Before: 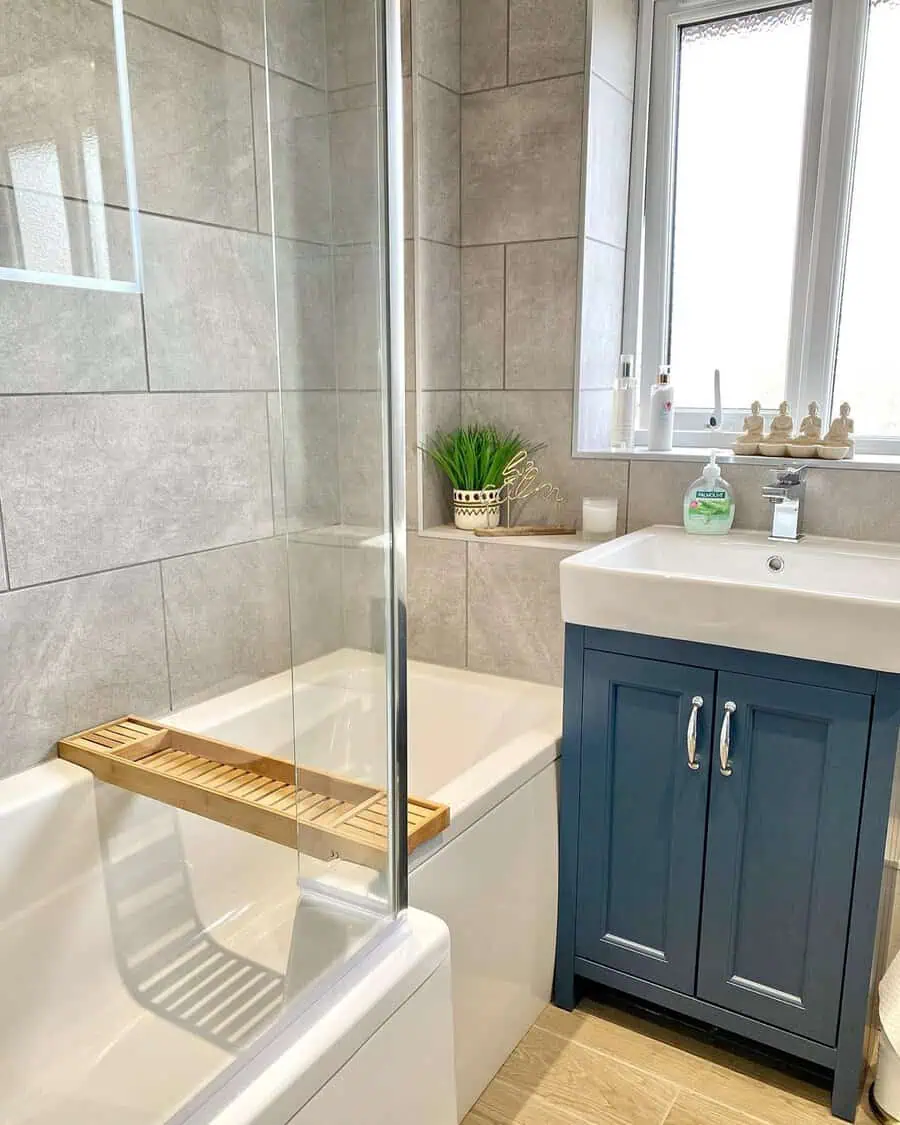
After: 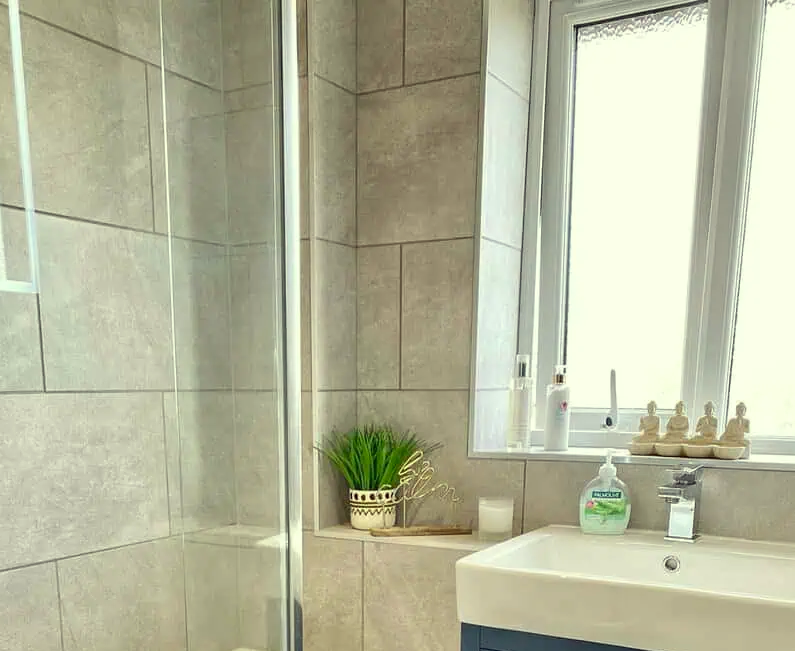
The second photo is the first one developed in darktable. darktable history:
color correction: highlights a* -5.71, highlights b* 11.12
crop and rotate: left 11.627%, bottom 42.096%
